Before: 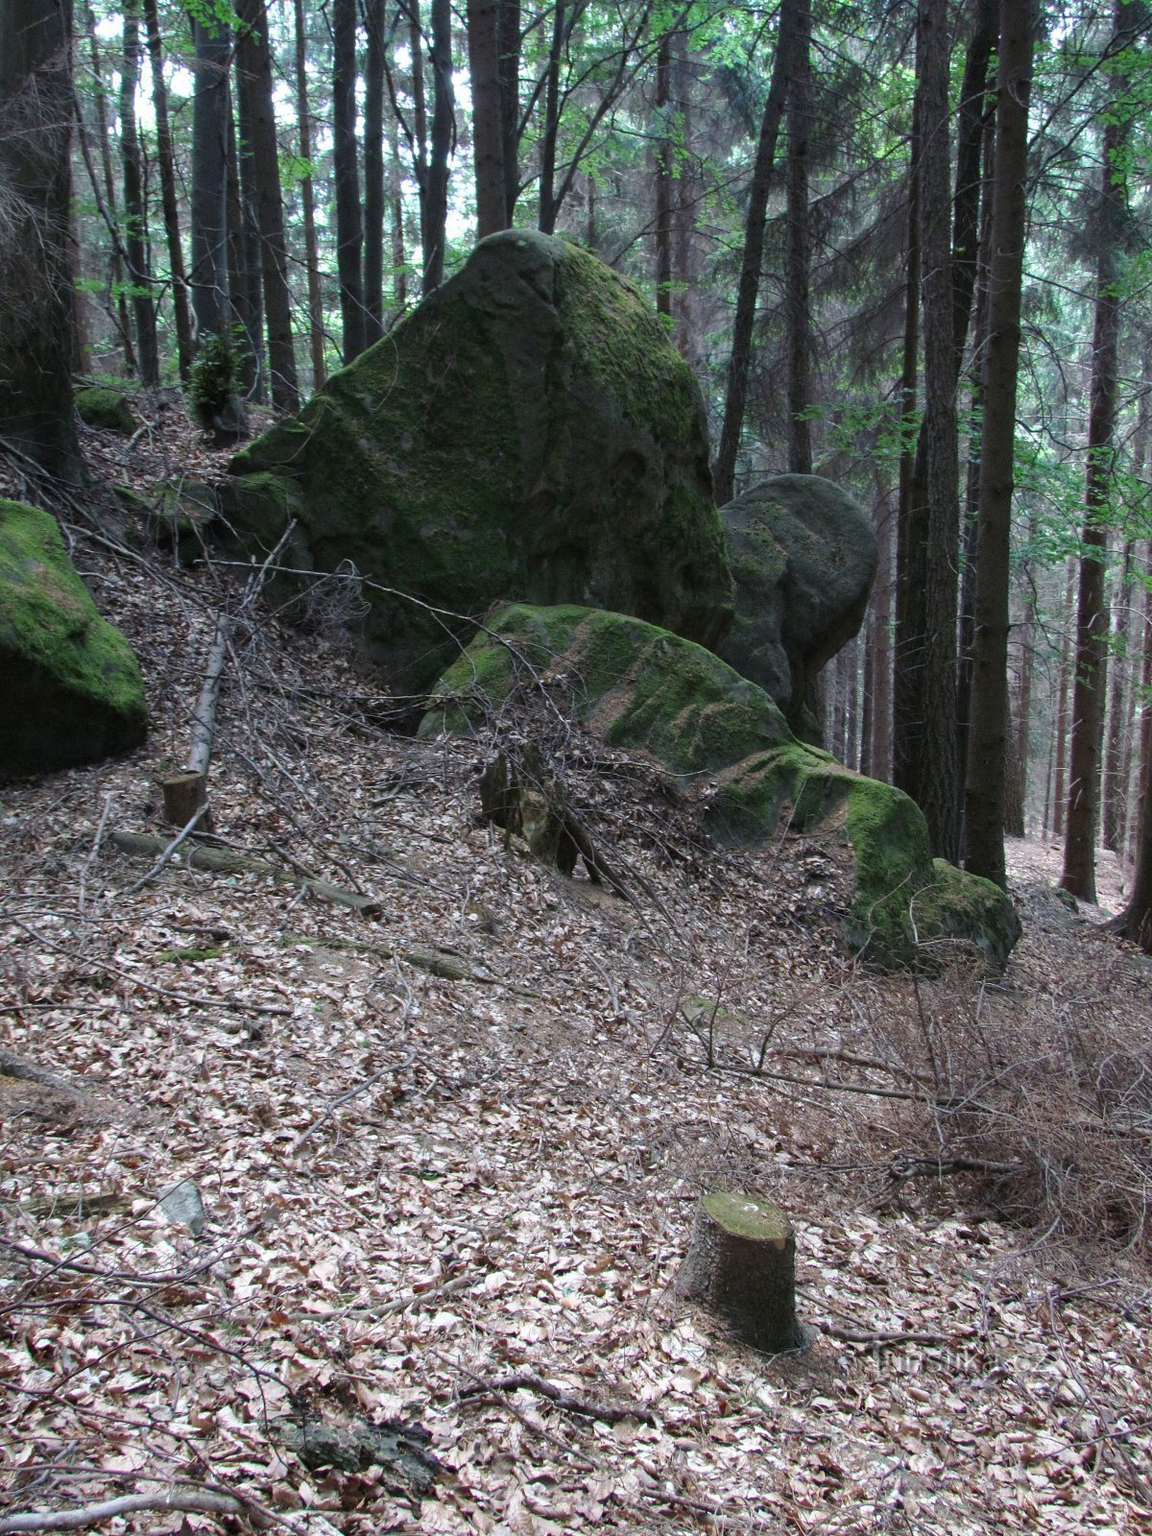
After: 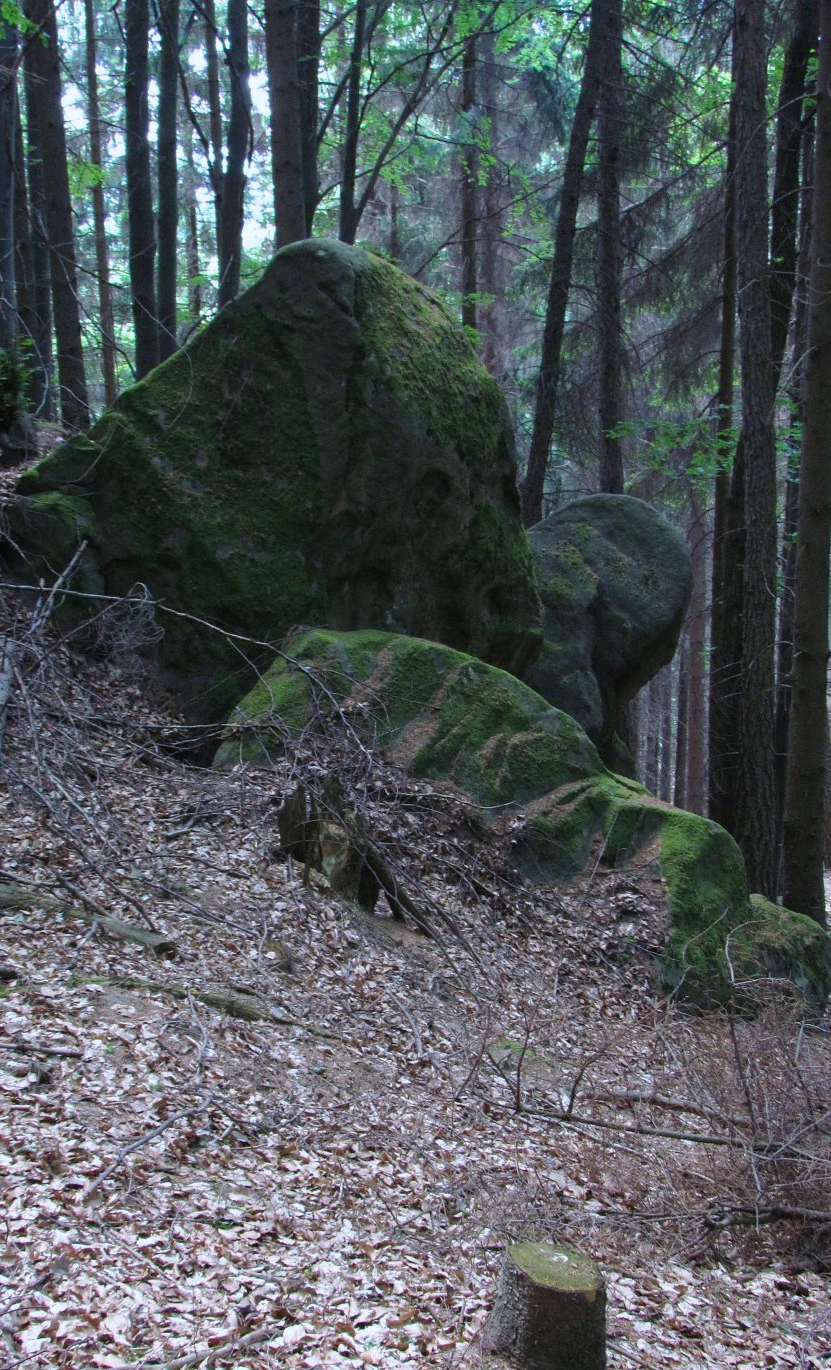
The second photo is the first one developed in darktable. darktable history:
crop: left 18.557%, right 12.155%, bottom 14.349%
color calibration: output R [0.994, 0.059, -0.119, 0], output G [-0.036, 1.09, -0.119, 0], output B [0.078, -0.108, 0.961, 0], illuminant as shot in camera, x 0.358, y 0.373, temperature 4628.91 K, saturation algorithm version 1 (2020)
